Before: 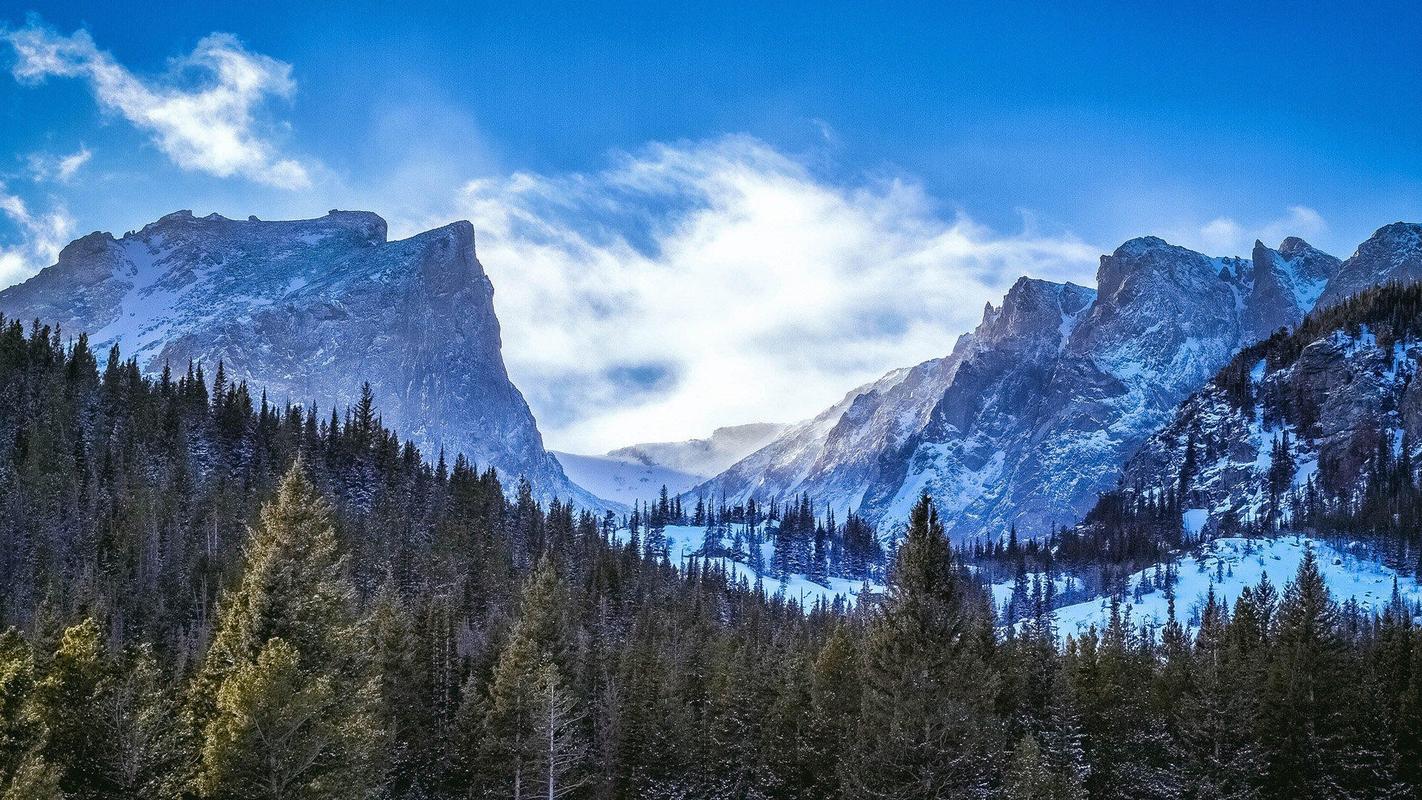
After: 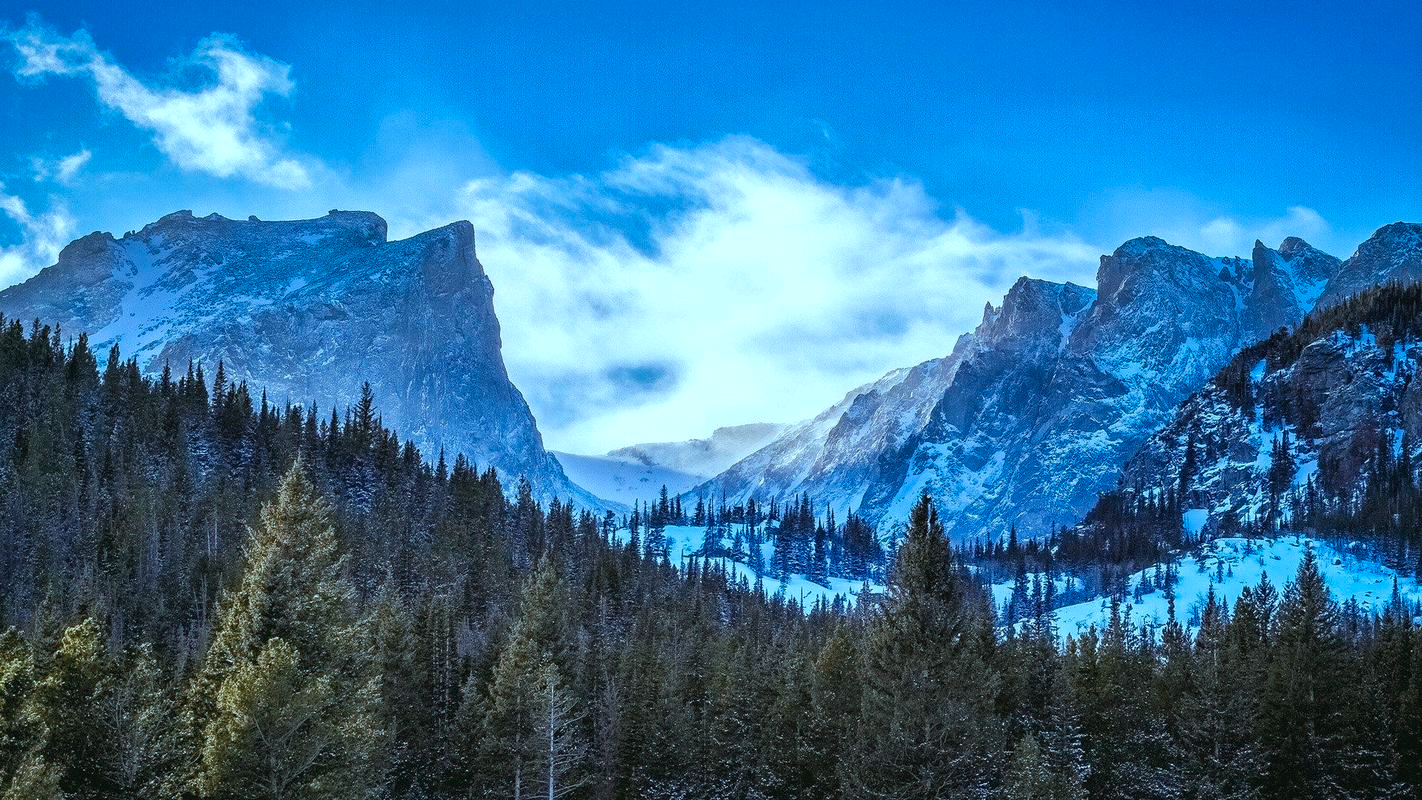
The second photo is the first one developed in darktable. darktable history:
color correction: highlights a* -11.99, highlights b* -15.54
